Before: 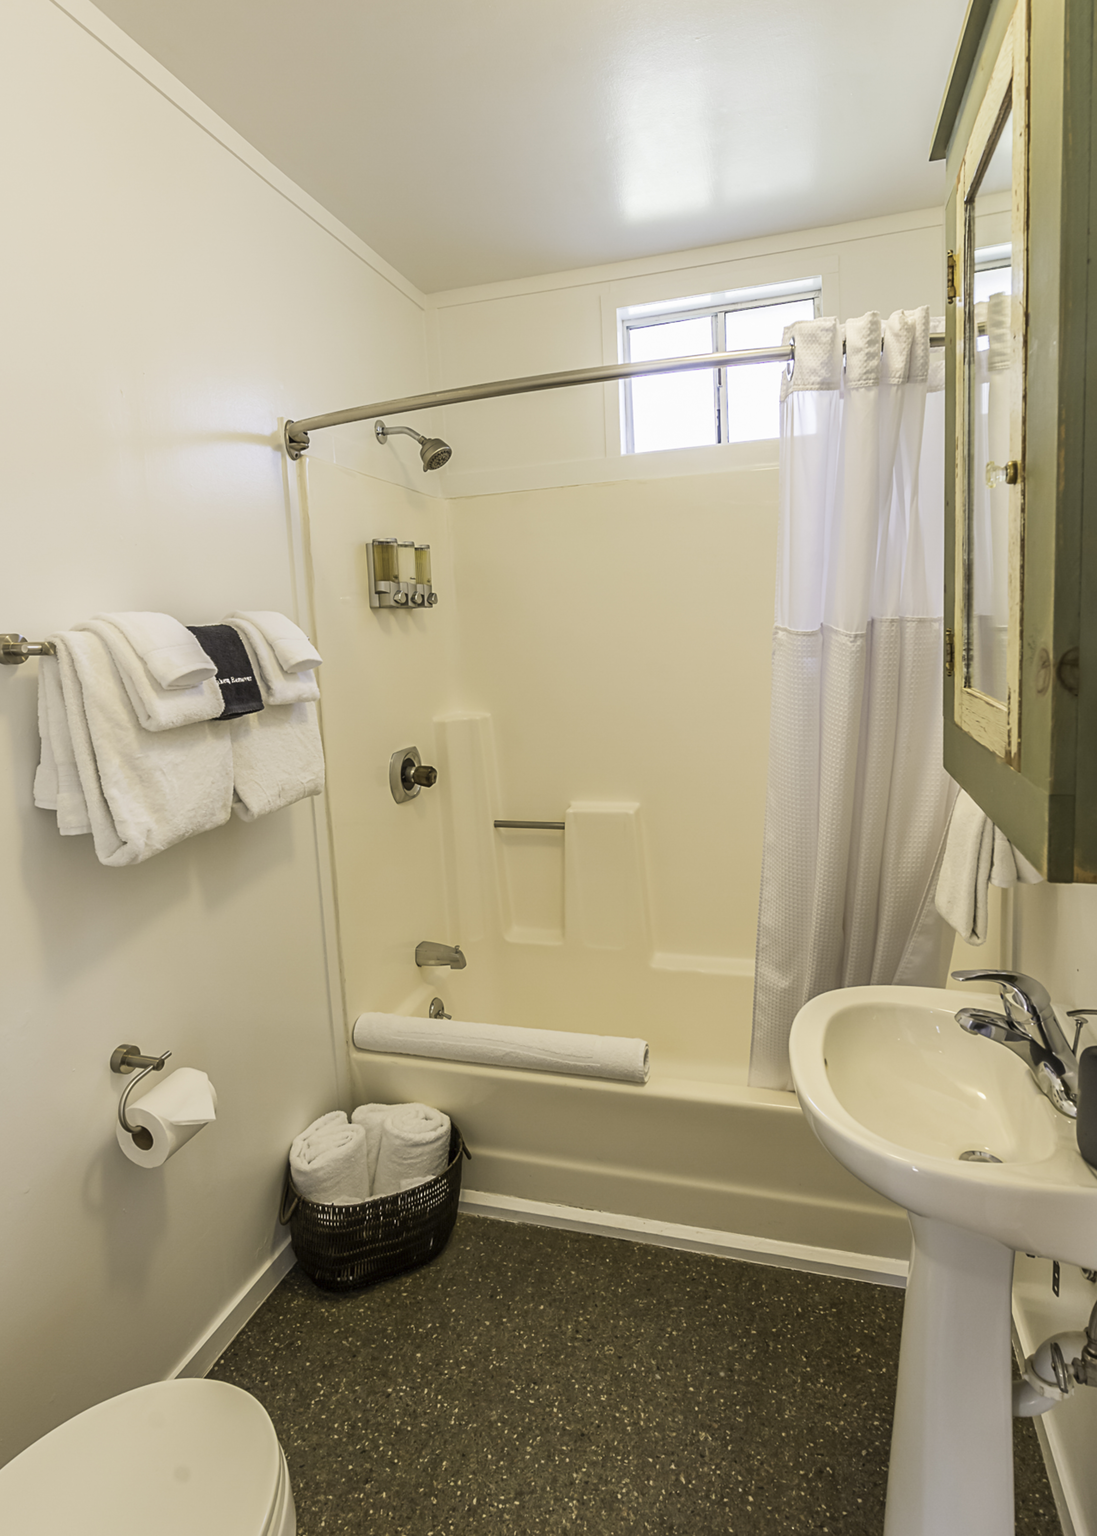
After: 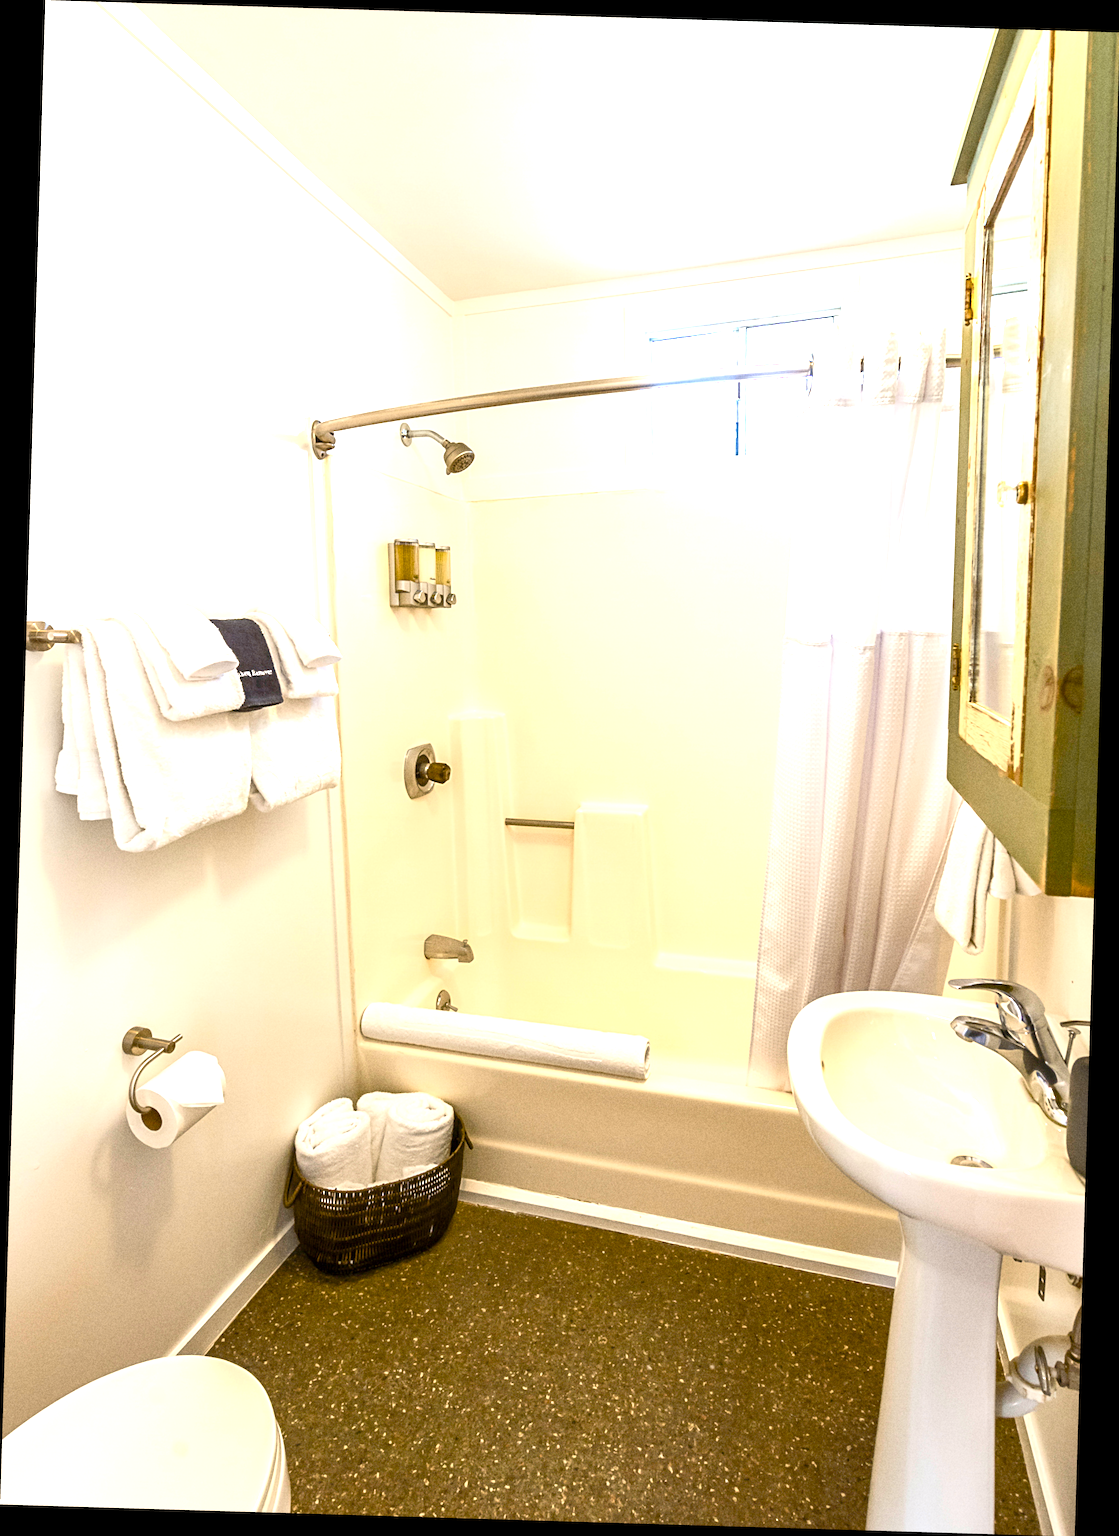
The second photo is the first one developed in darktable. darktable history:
rotate and perspective: rotation 1.72°, automatic cropping off
tone equalizer: -8 EV -0.417 EV, -7 EV -0.389 EV, -6 EV -0.333 EV, -5 EV -0.222 EV, -3 EV 0.222 EV, -2 EV 0.333 EV, -1 EV 0.389 EV, +0 EV 0.417 EV, edges refinement/feathering 500, mask exposure compensation -1.57 EV, preserve details no
rgb curve: curves: ch0 [(0, 0) (0.053, 0.068) (0.122, 0.128) (1, 1)]
base curve: curves: ch0 [(0, 0) (0.472, 0.455) (1, 1)], preserve colors none
white balance: red 0.974, blue 1.044
grain: coarseness 8.68 ISO, strength 31.94%
color balance rgb: linear chroma grading › shadows -2.2%, linear chroma grading › highlights -15%, linear chroma grading › global chroma -10%, linear chroma grading › mid-tones -10%, perceptual saturation grading › global saturation 45%, perceptual saturation grading › highlights -50%, perceptual saturation grading › shadows 30%, perceptual brilliance grading › global brilliance 18%, global vibrance 45%
